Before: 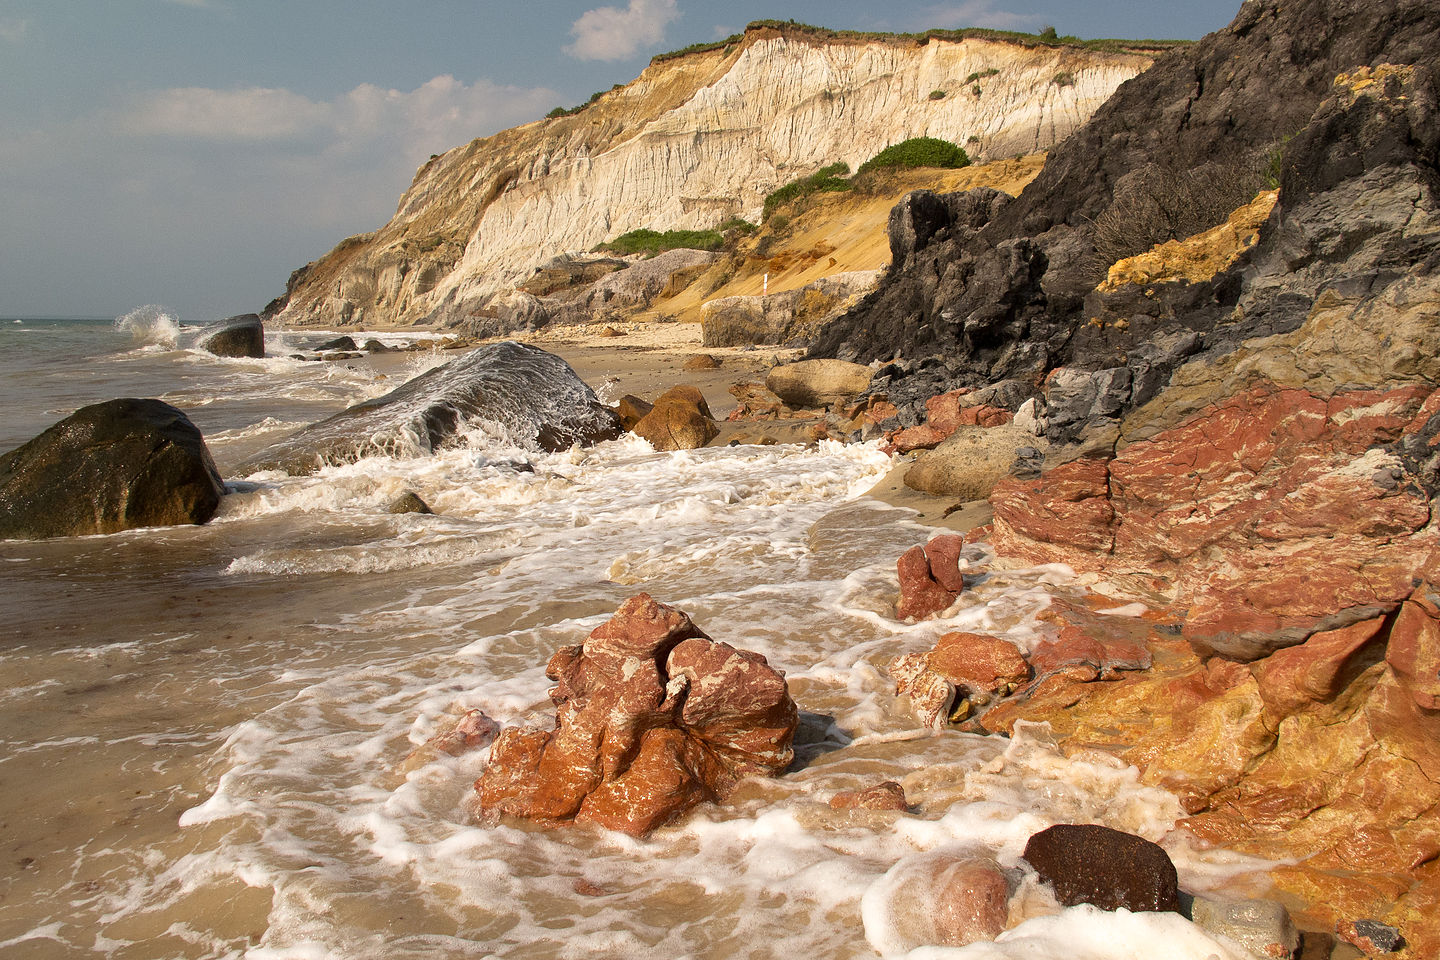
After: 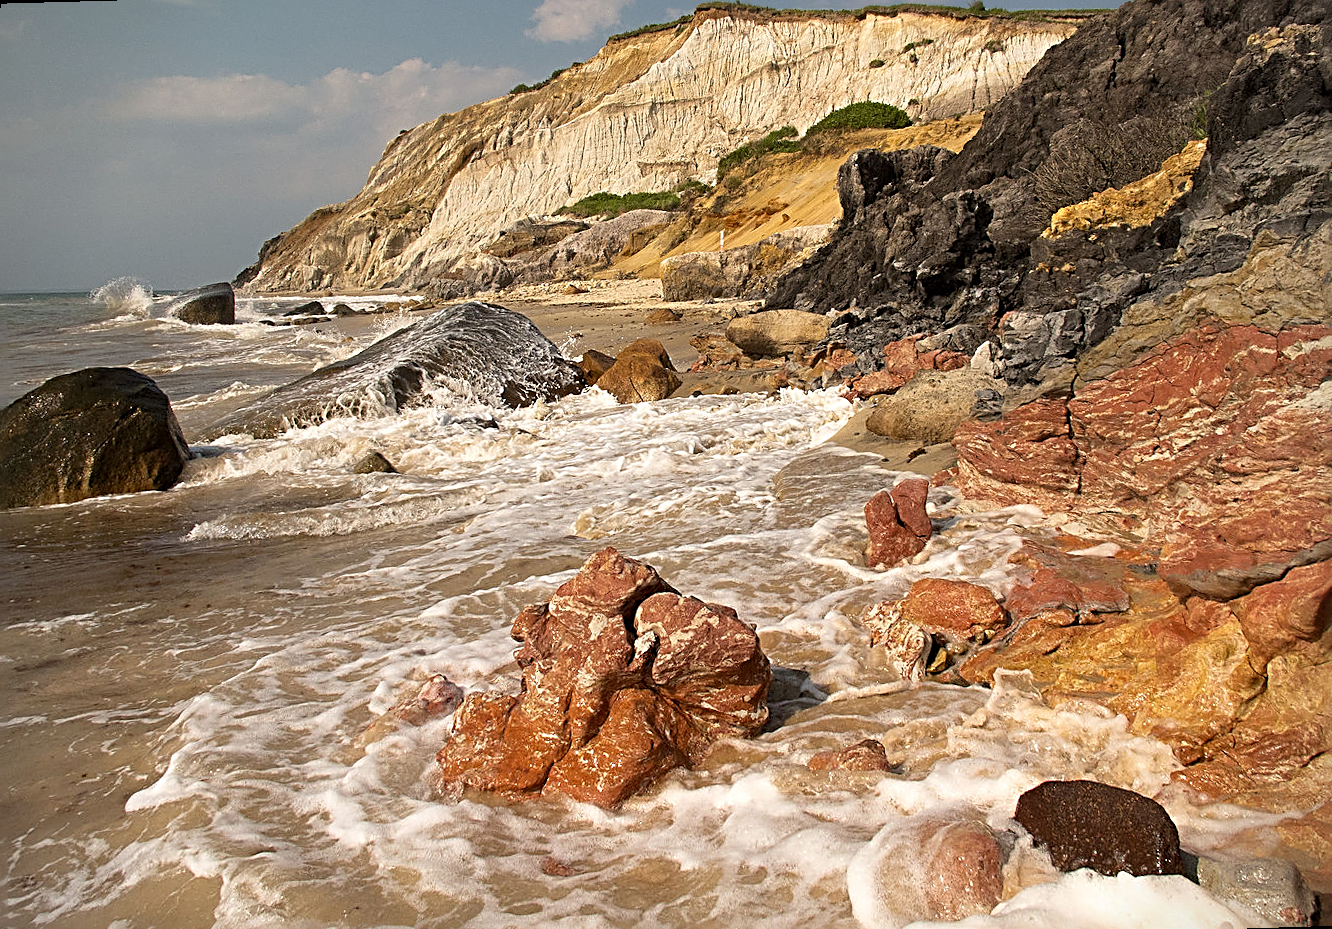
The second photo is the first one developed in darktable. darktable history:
rotate and perspective: rotation -1.68°, lens shift (vertical) -0.146, crop left 0.049, crop right 0.912, crop top 0.032, crop bottom 0.96
sharpen: radius 3.025, amount 0.757
vignetting: fall-off start 91.19%
